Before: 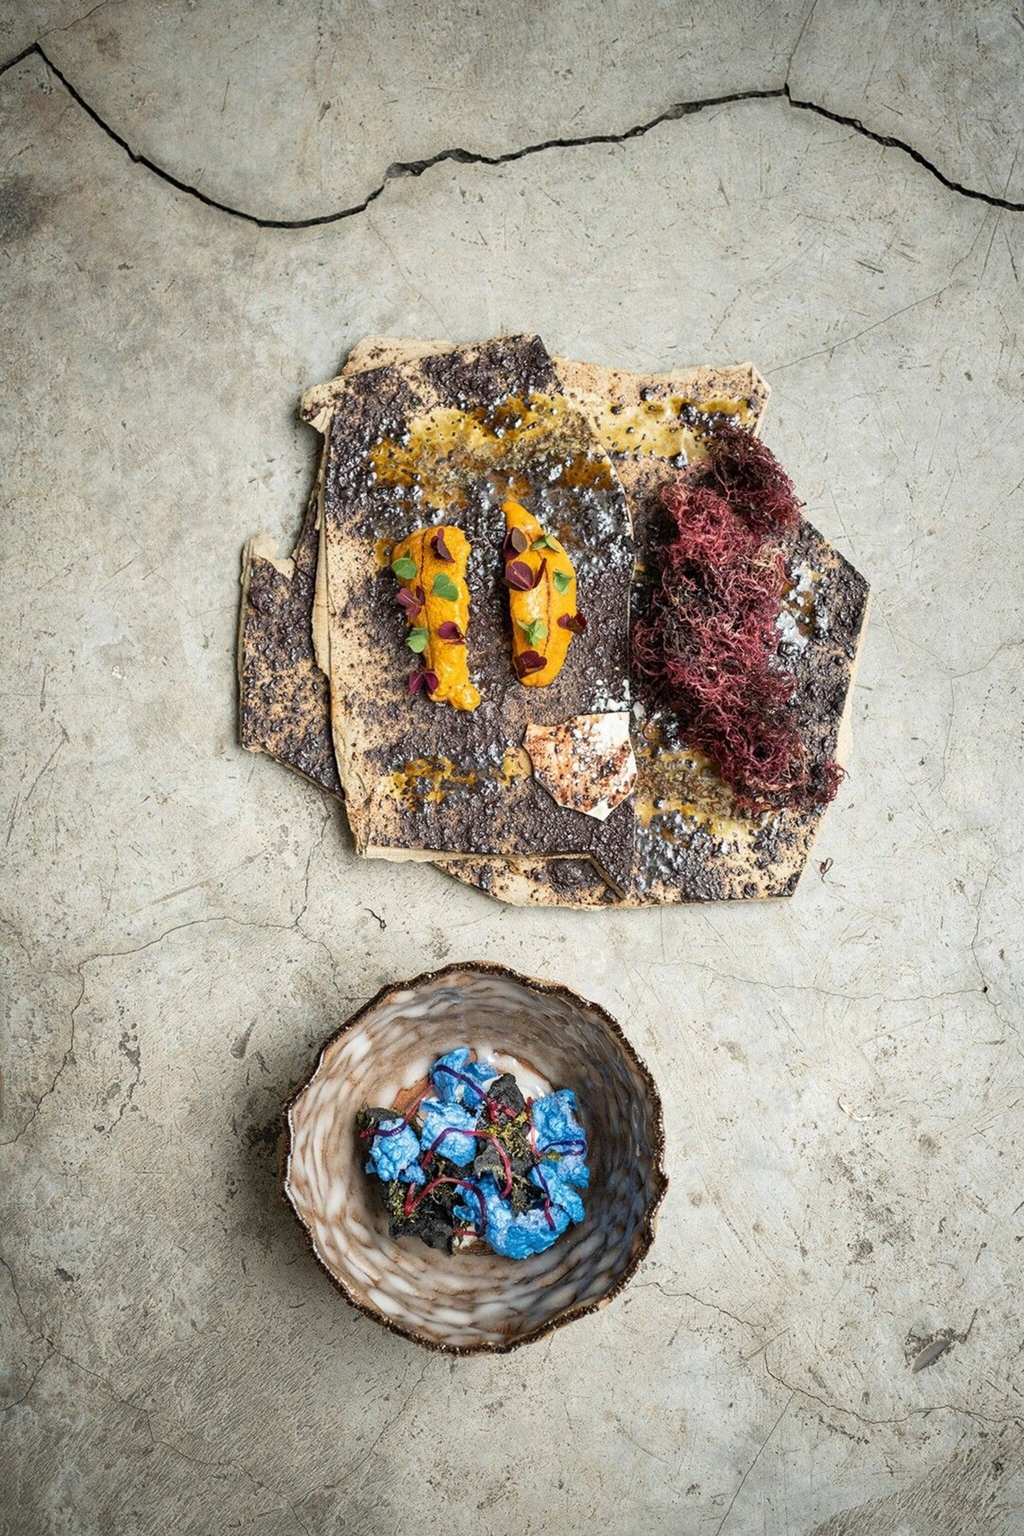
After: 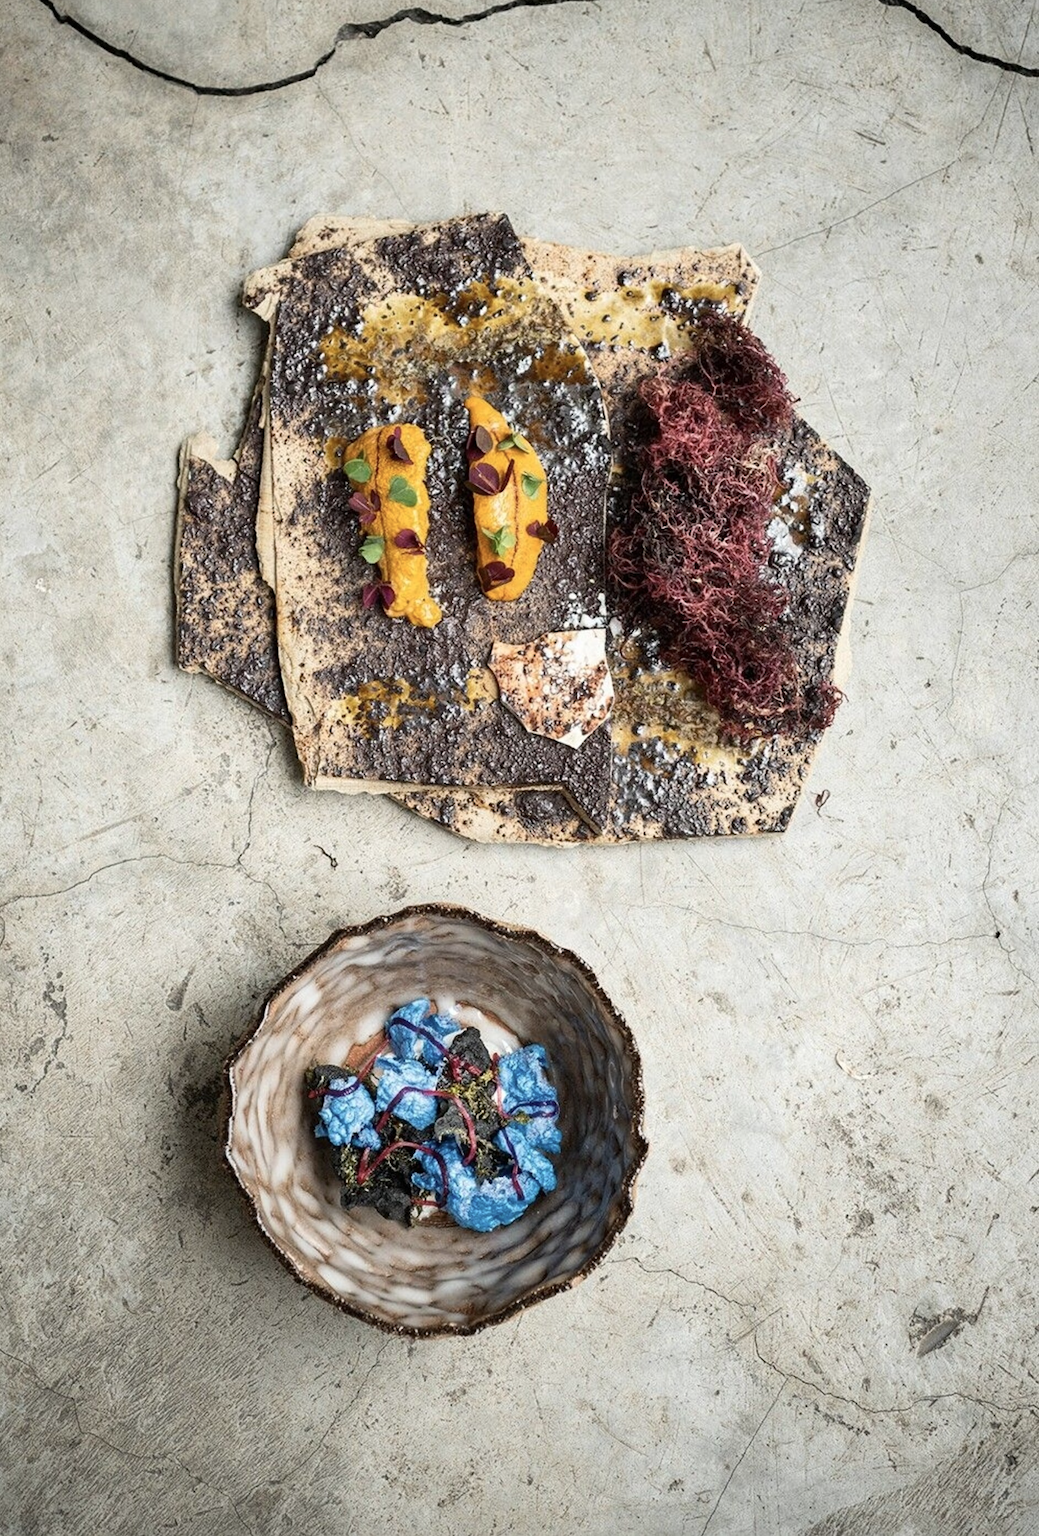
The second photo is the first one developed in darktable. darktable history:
crop and rotate: left 7.854%, top 9.224%
contrast brightness saturation: contrast 0.113, saturation -0.166
